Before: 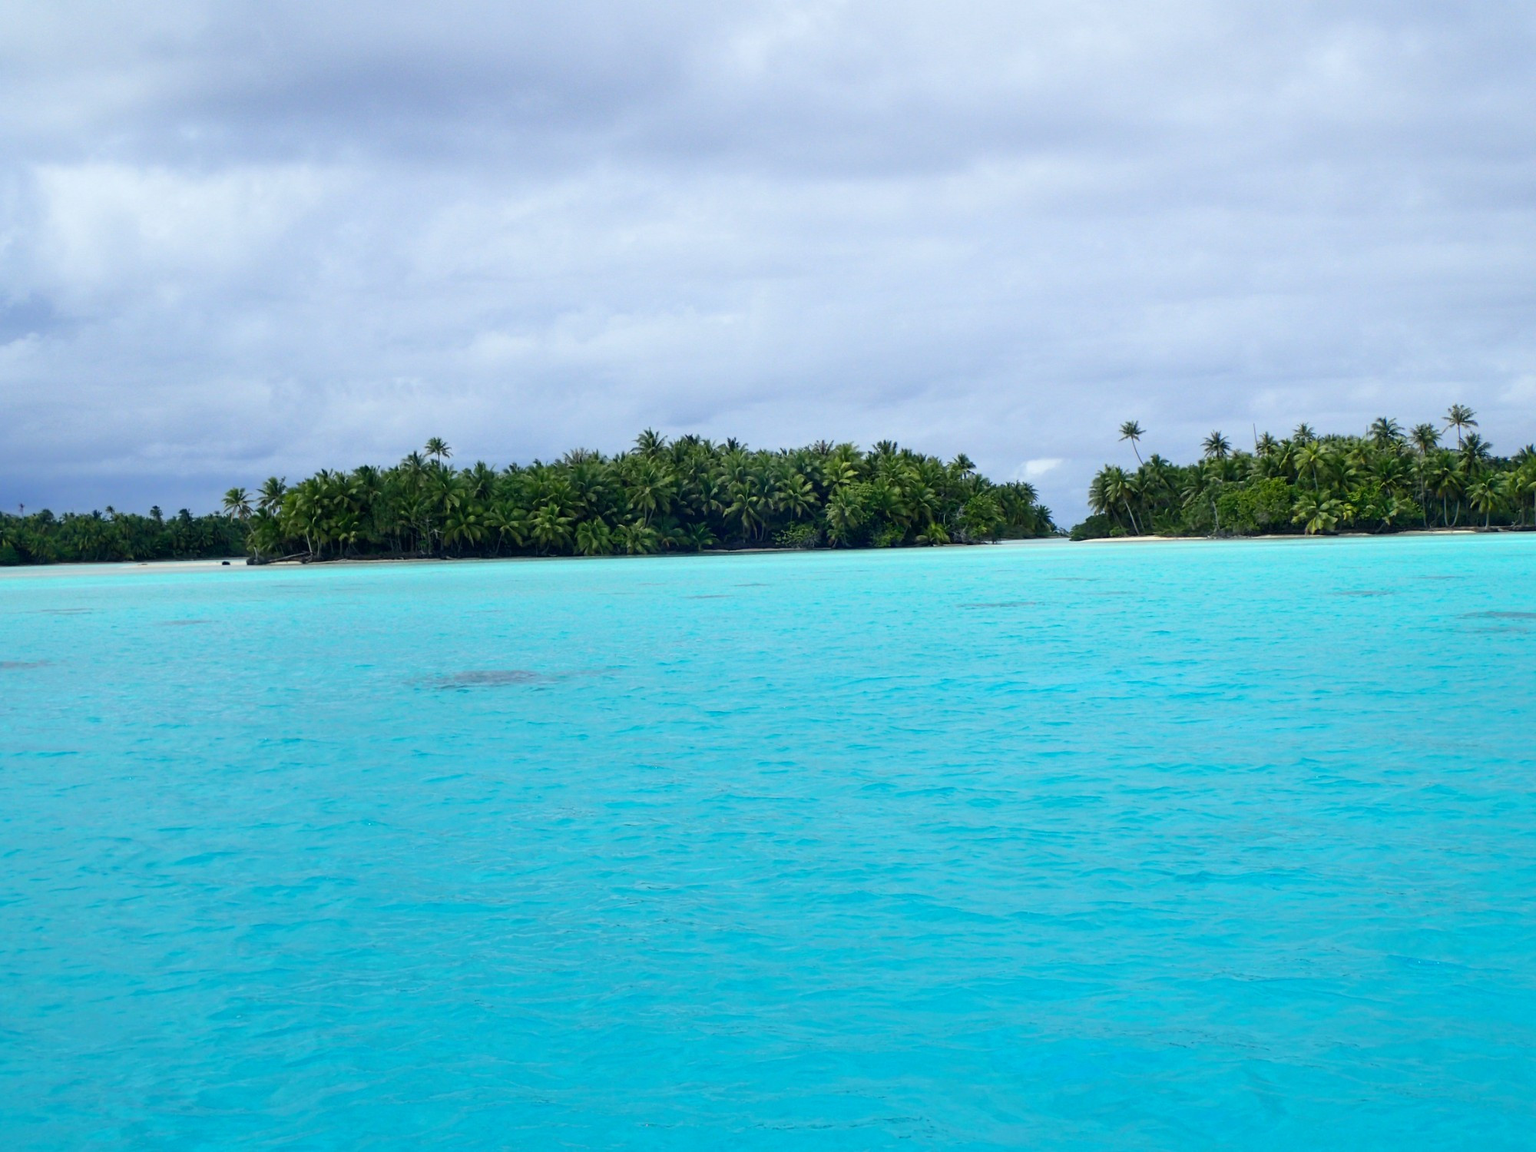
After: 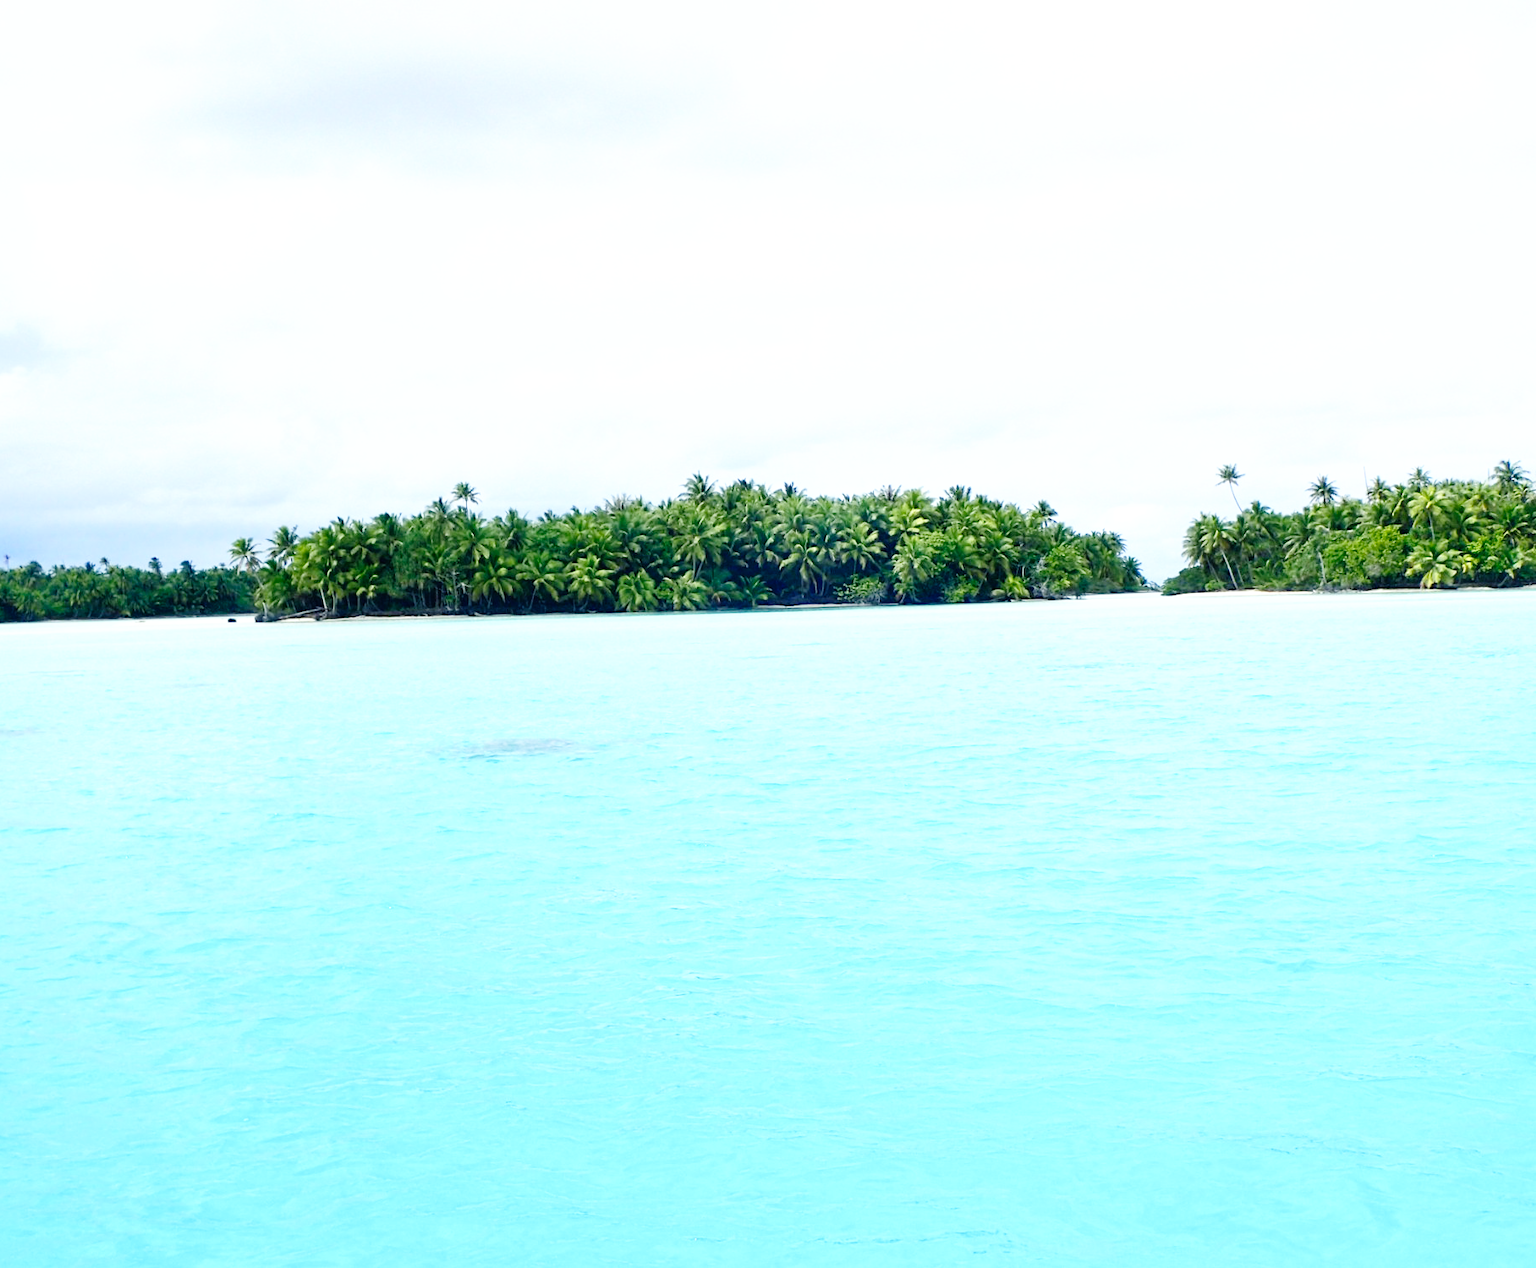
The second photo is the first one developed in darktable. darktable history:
crop and rotate: left 1.004%, right 8.176%
exposure: black level correction 0, exposure 0.702 EV, compensate highlight preservation false
base curve: curves: ch0 [(0, 0) (0.008, 0.007) (0.022, 0.029) (0.048, 0.089) (0.092, 0.197) (0.191, 0.399) (0.275, 0.534) (0.357, 0.65) (0.477, 0.78) (0.542, 0.833) (0.799, 0.973) (1, 1)], preserve colors none
